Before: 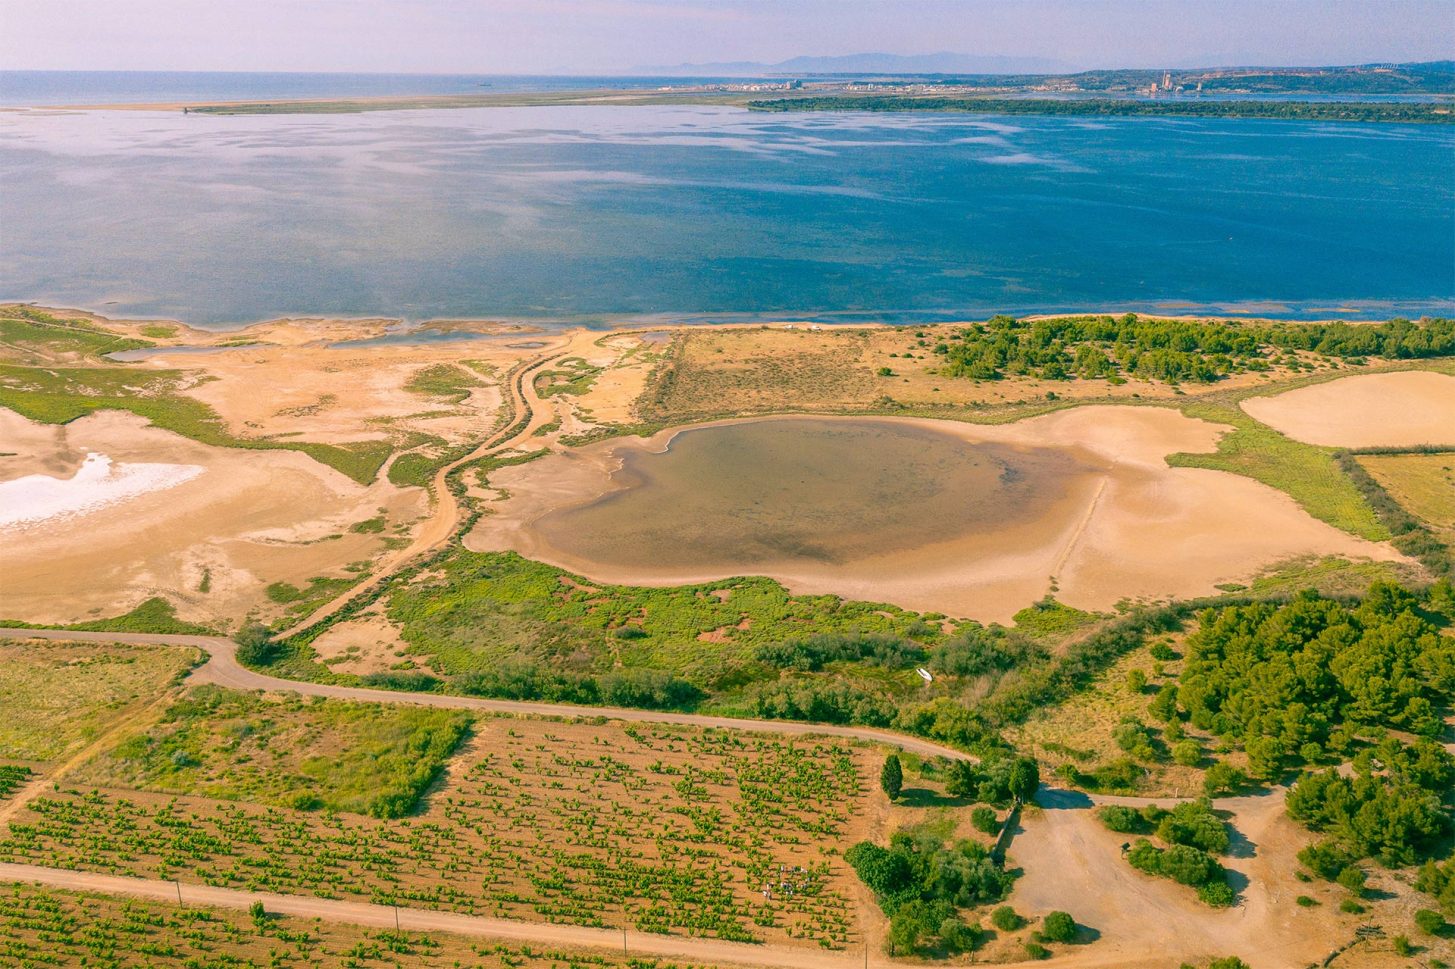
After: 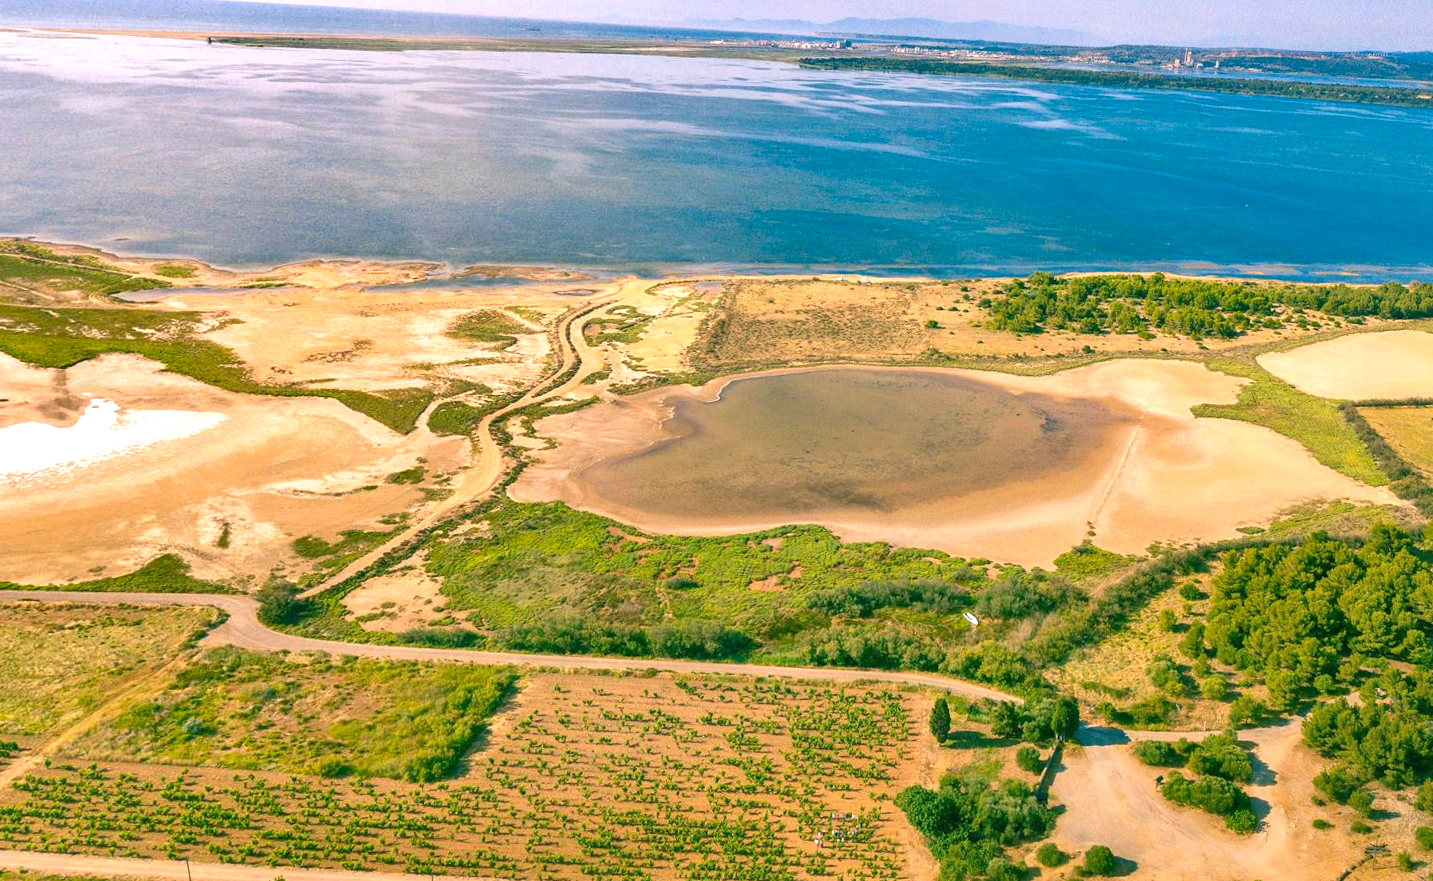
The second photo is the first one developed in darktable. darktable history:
rotate and perspective: rotation -0.013°, lens shift (vertical) -0.027, lens shift (horizontal) 0.178, crop left 0.016, crop right 0.989, crop top 0.082, crop bottom 0.918
shadows and highlights: soften with gaussian
exposure: exposure 0.6 EV, compensate highlight preservation false
